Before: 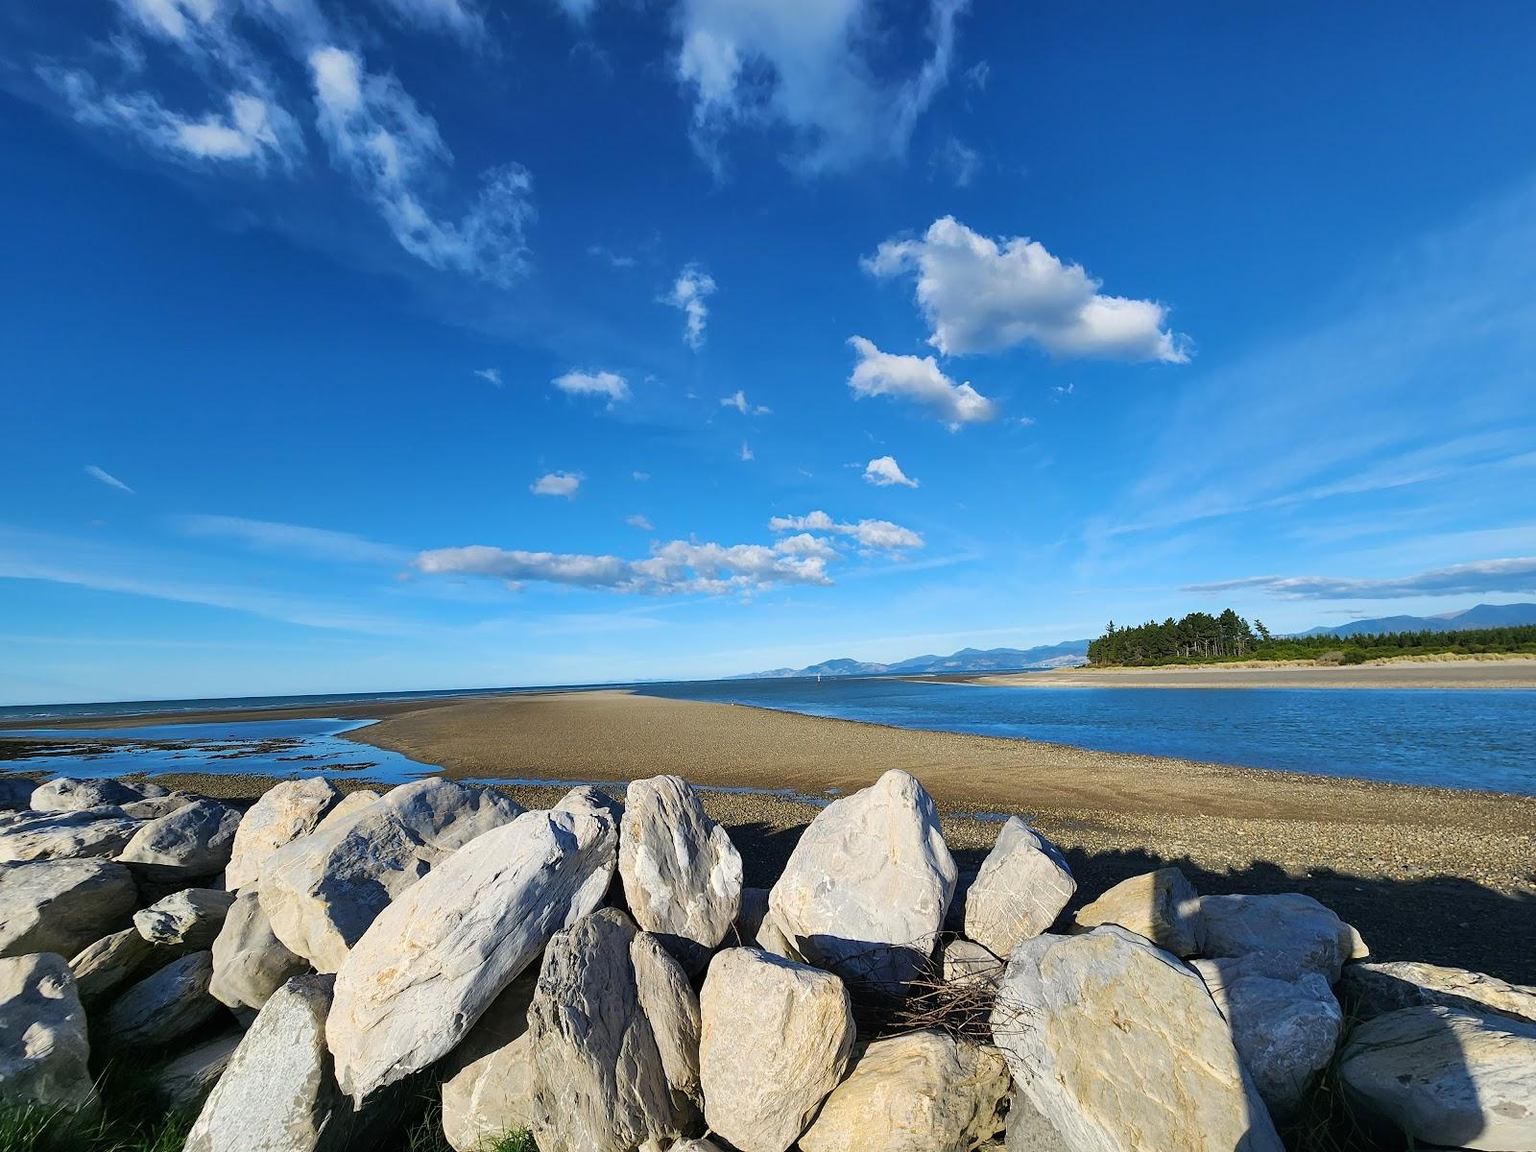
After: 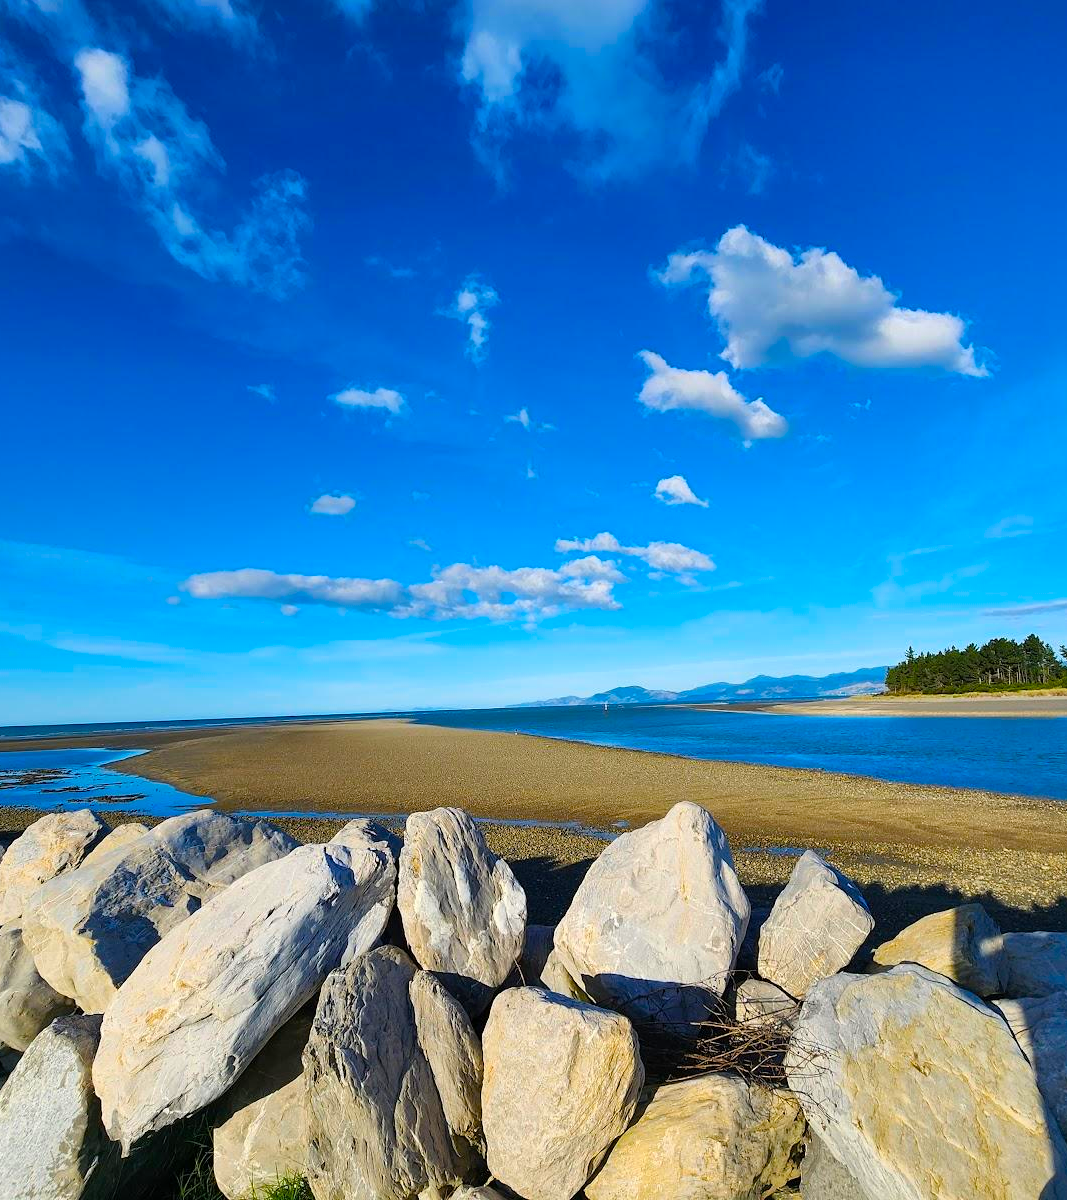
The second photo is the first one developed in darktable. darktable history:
crop and rotate: left 15.446%, right 17.836%
color balance rgb: linear chroma grading › global chroma 15%, perceptual saturation grading › global saturation 30%
